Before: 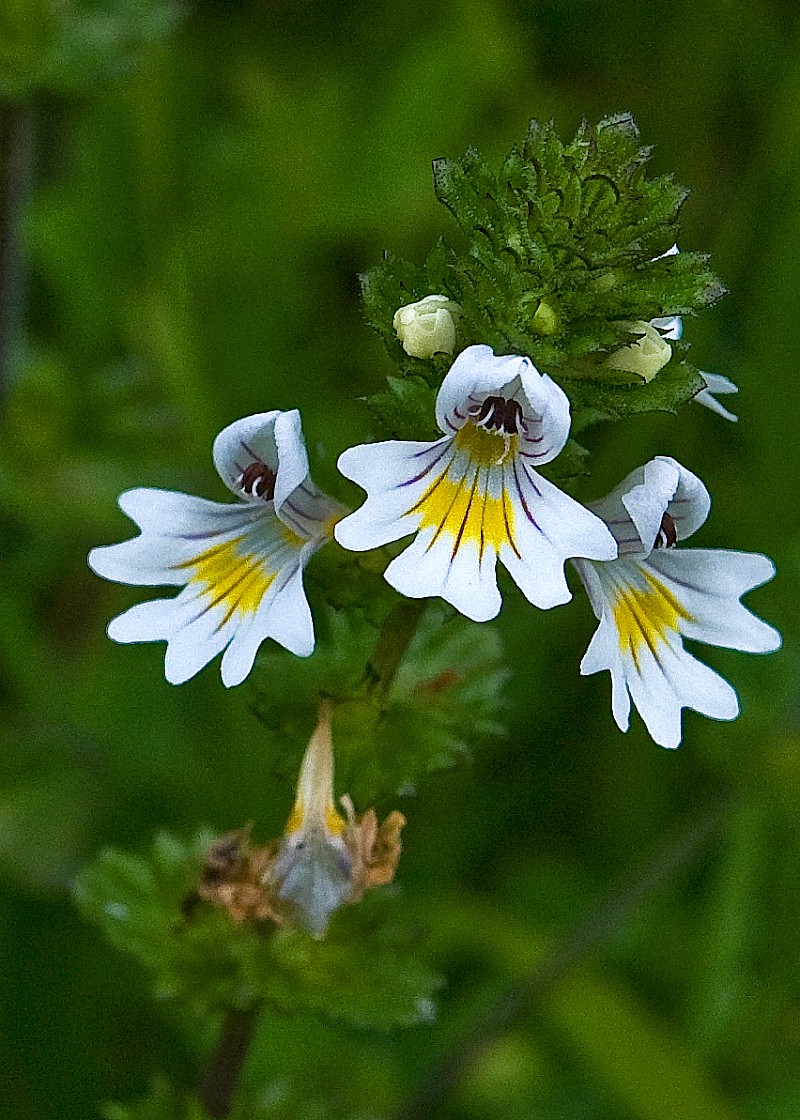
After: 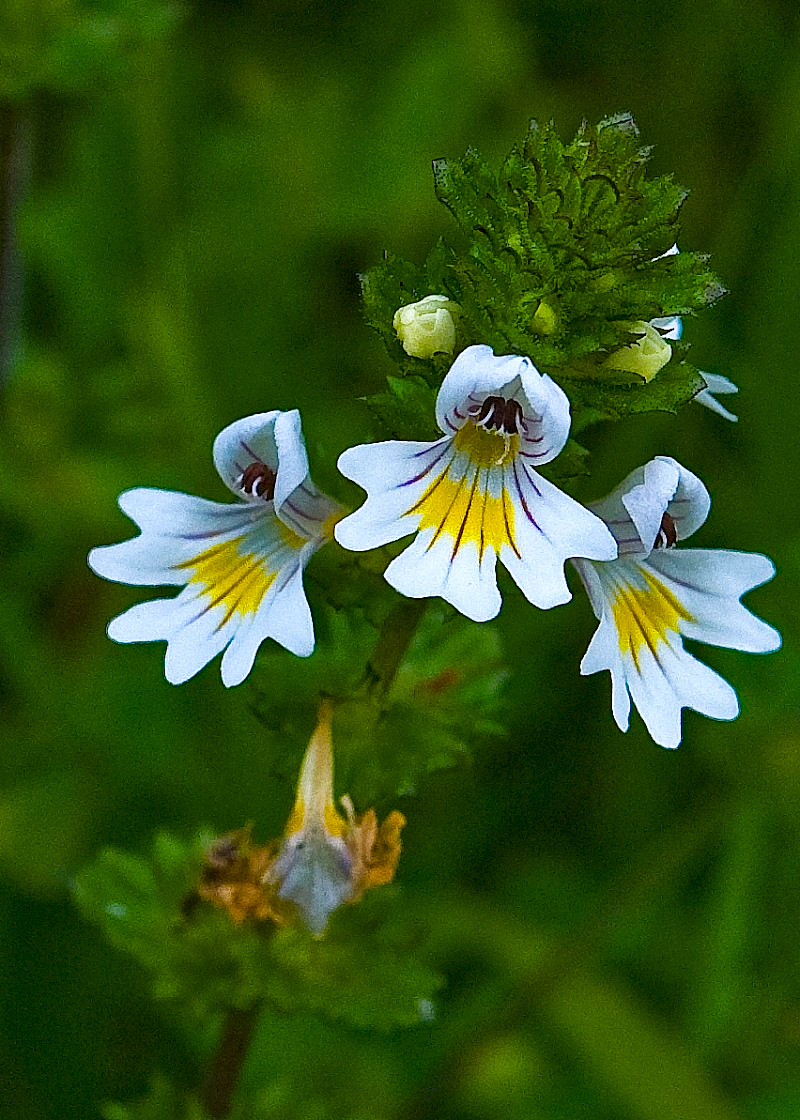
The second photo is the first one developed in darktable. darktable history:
exposure: compensate highlight preservation false
color balance rgb: linear chroma grading › global chroma 15%, perceptual saturation grading › global saturation 30%
